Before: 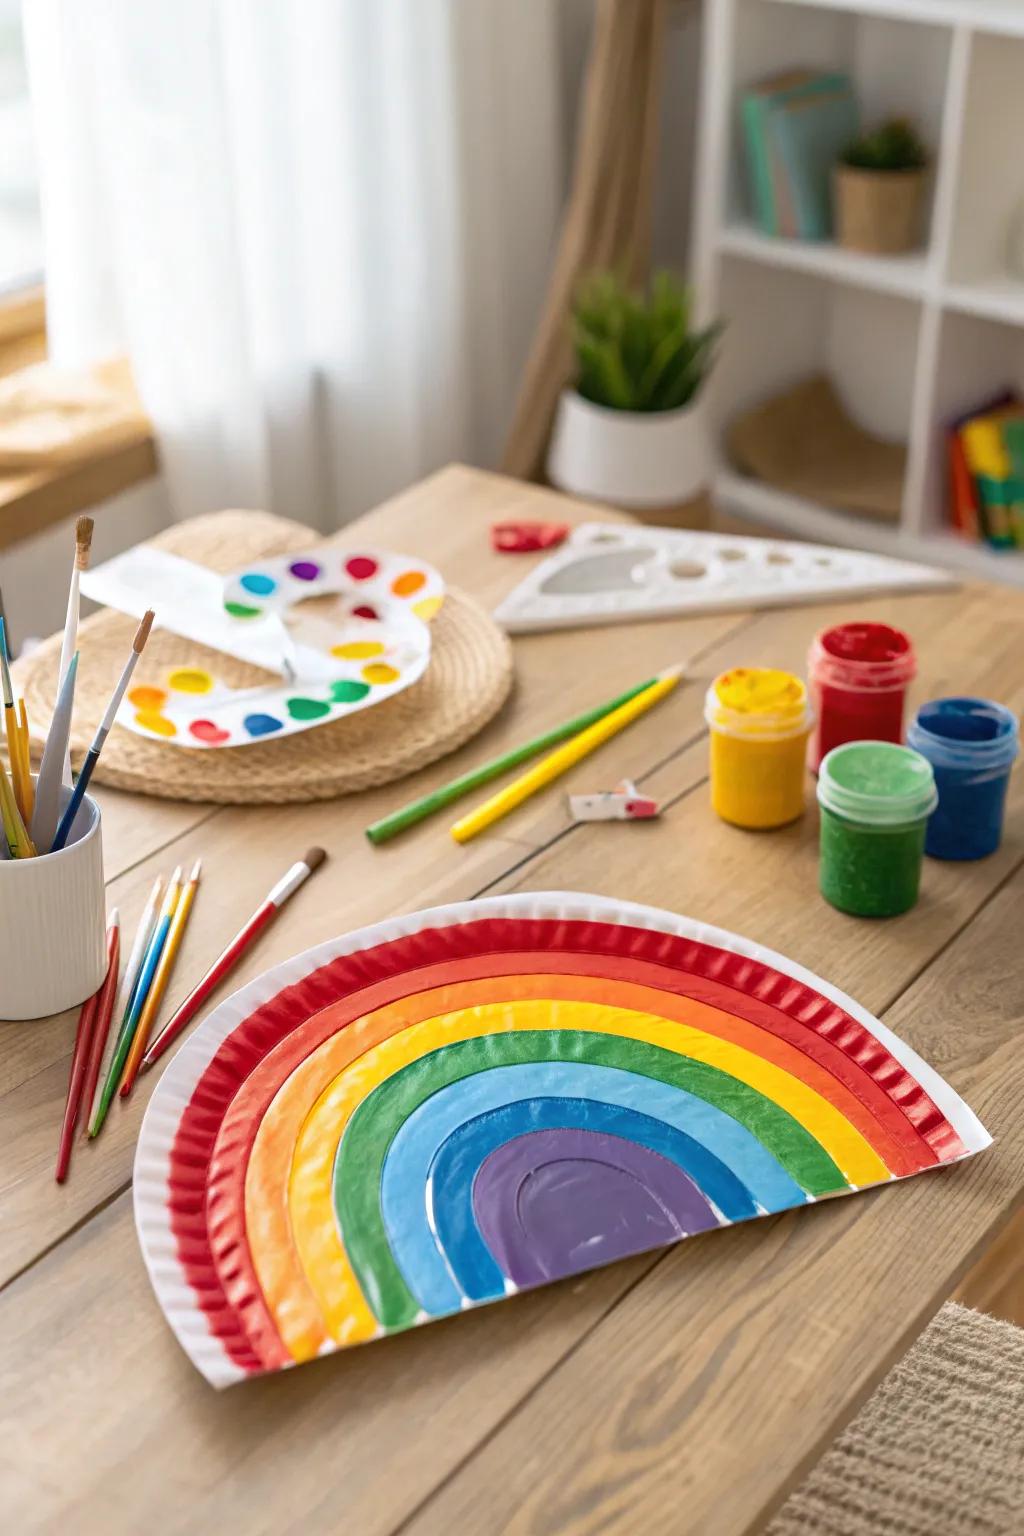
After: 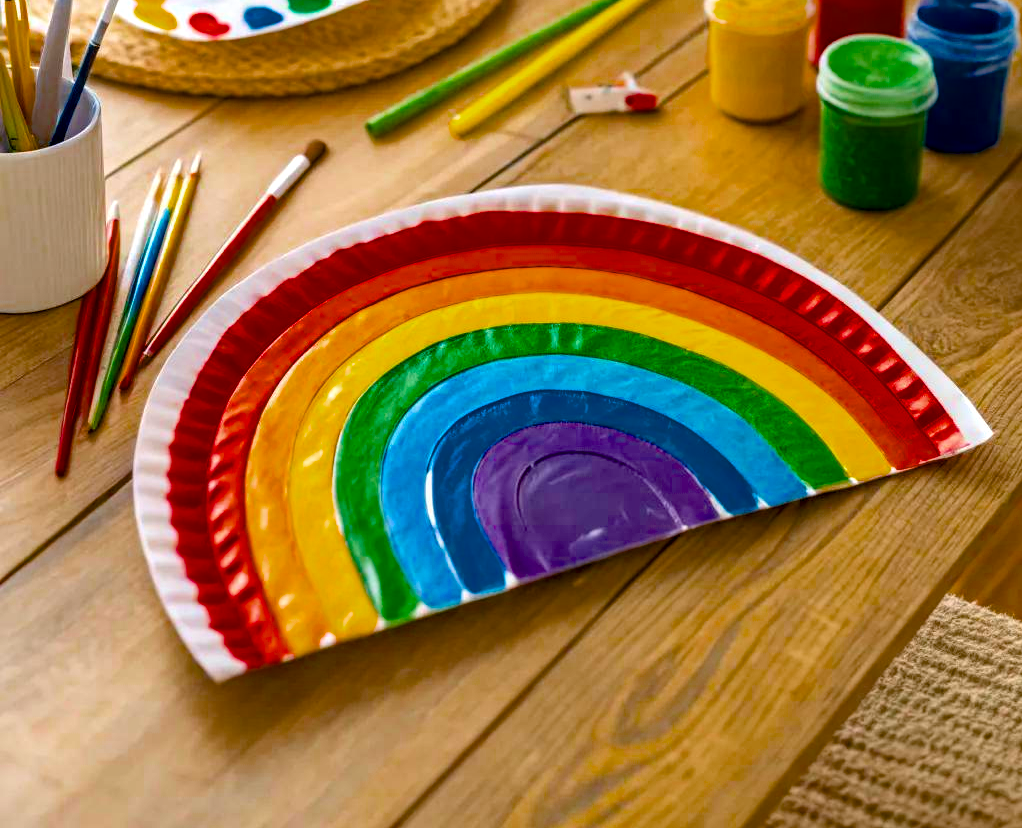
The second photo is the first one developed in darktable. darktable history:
local contrast: on, module defaults
color balance rgb: linear chroma grading › global chroma 25.428%, perceptual saturation grading › global saturation 30.378%, saturation formula JzAzBz (2021)
haze removal: adaptive false
crop and rotate: top 46.084%, right 0.111%
